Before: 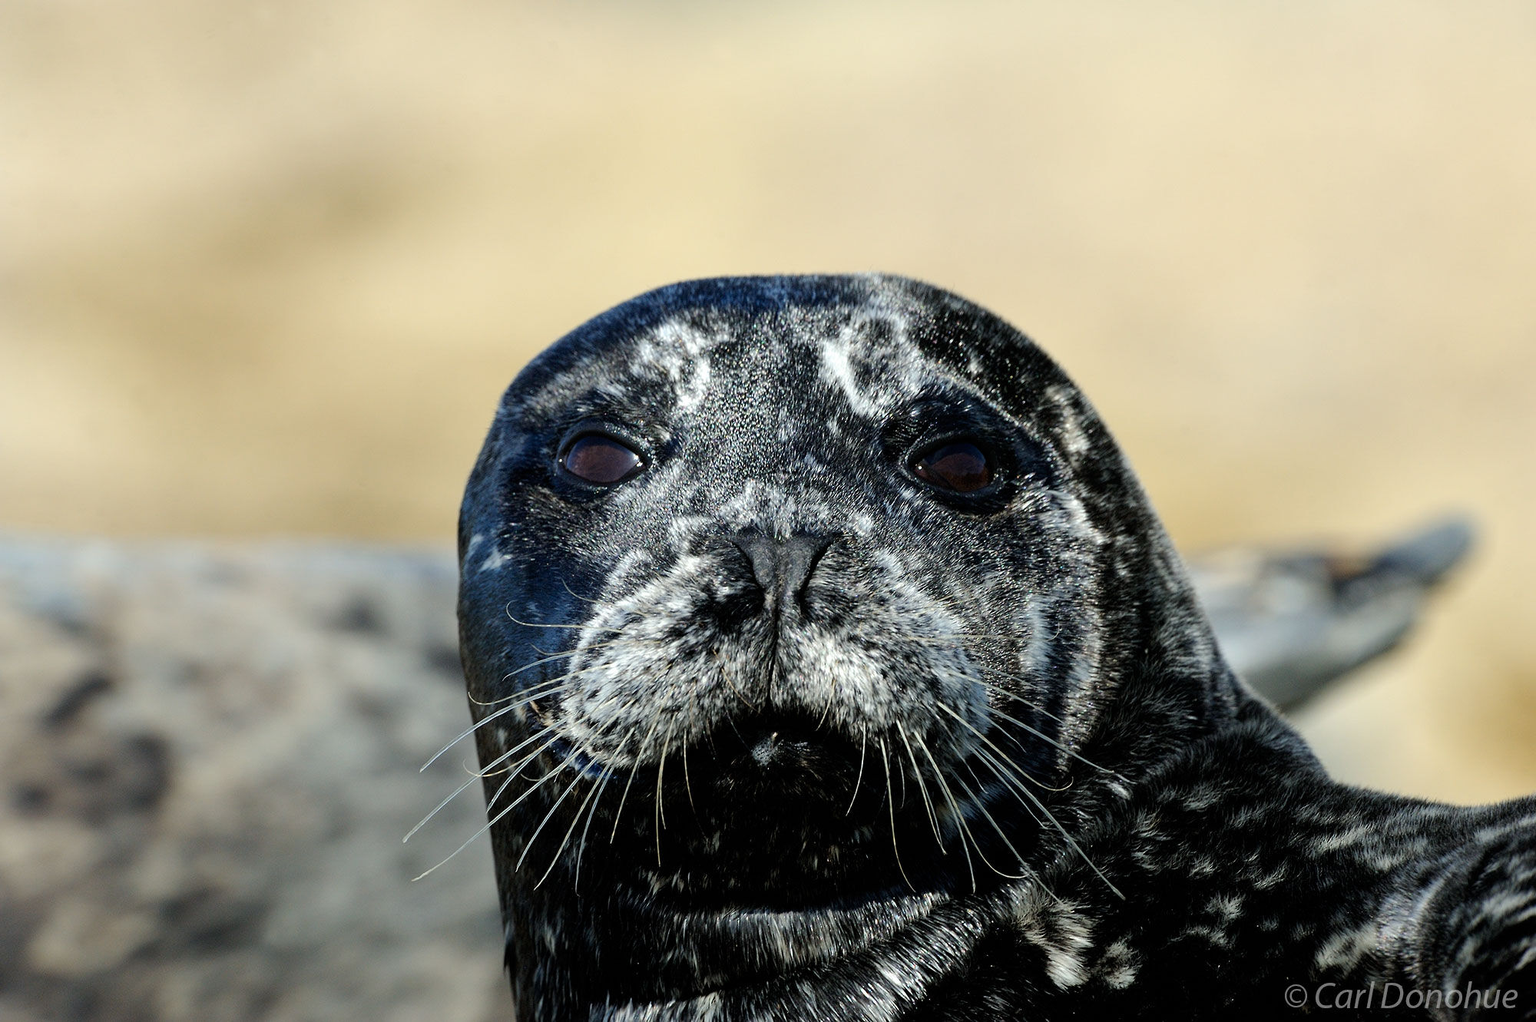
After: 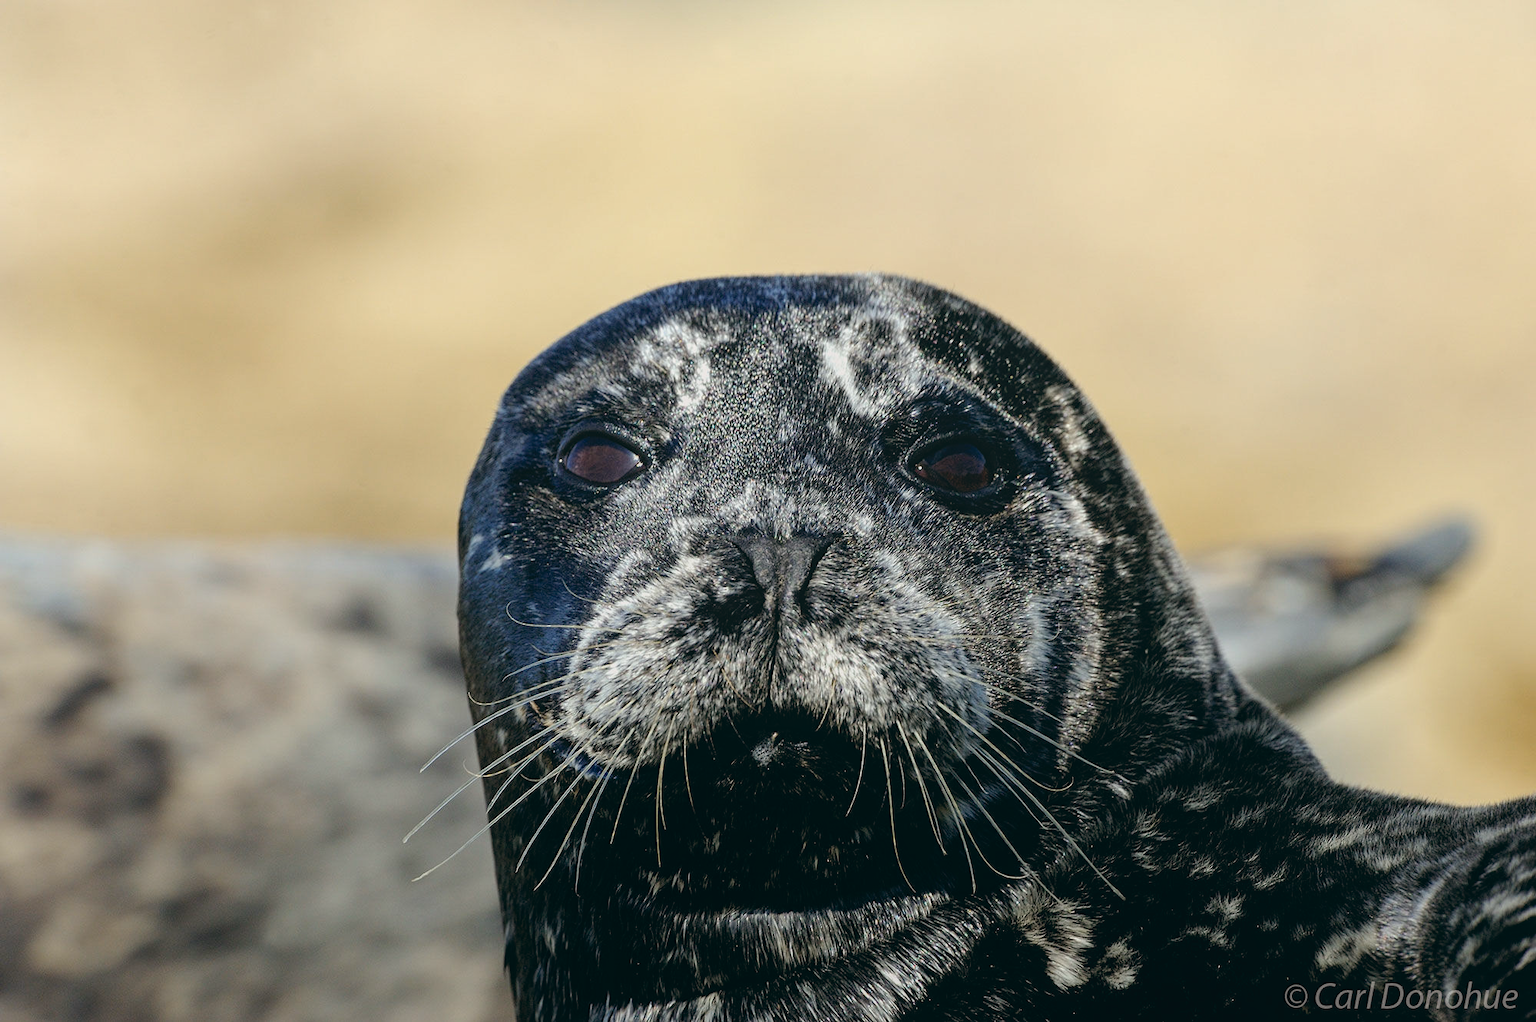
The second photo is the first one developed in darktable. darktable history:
contrast equalizer: y [[0.439, 0.44, 0.442, 0.457, 0.493, 0.498], [0.5 ×6], [0.5 ×6], [0 ×6], [0 ×6]], mix 0.59
color balance: lift [1, 0.998, 1.001, 1.002], gamma [1, 1.02, 1, 0.98], gain [1, 1.02, 1.003, 0.98]
local contrast: detail 110%
